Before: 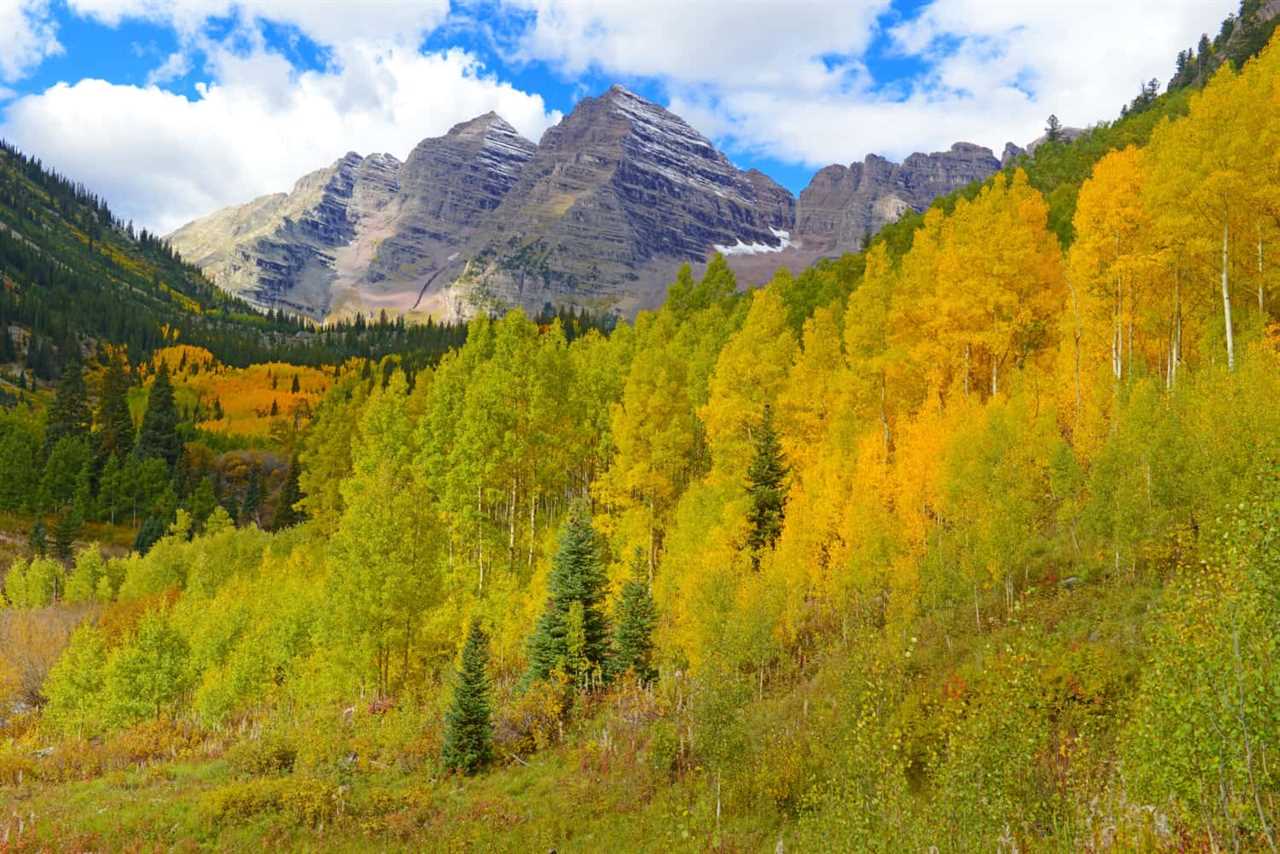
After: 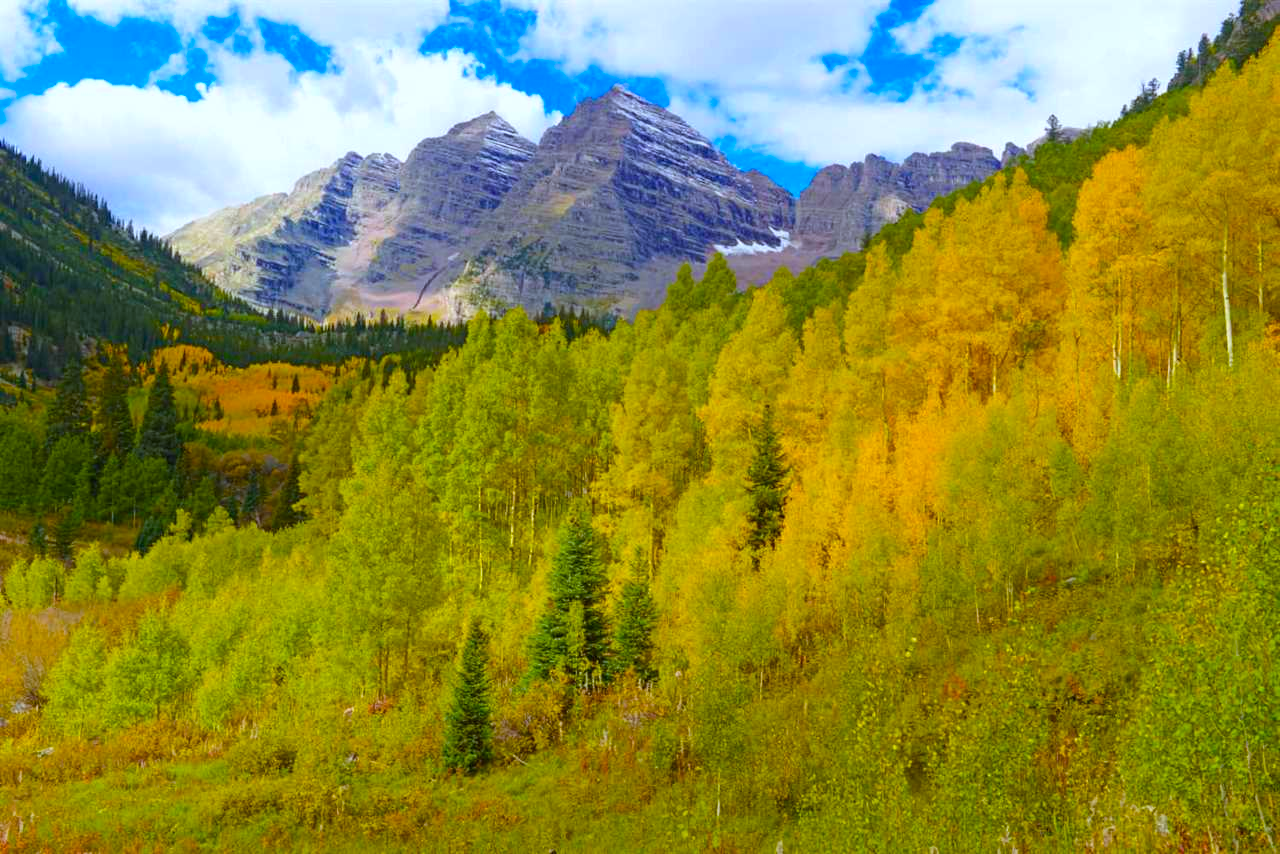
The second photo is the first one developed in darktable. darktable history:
white balance: red 0.954, blue 1.079
color balance rgb: linear chroma grading › global chroma 15%, perceptual saturation grading › global saturation 30%
